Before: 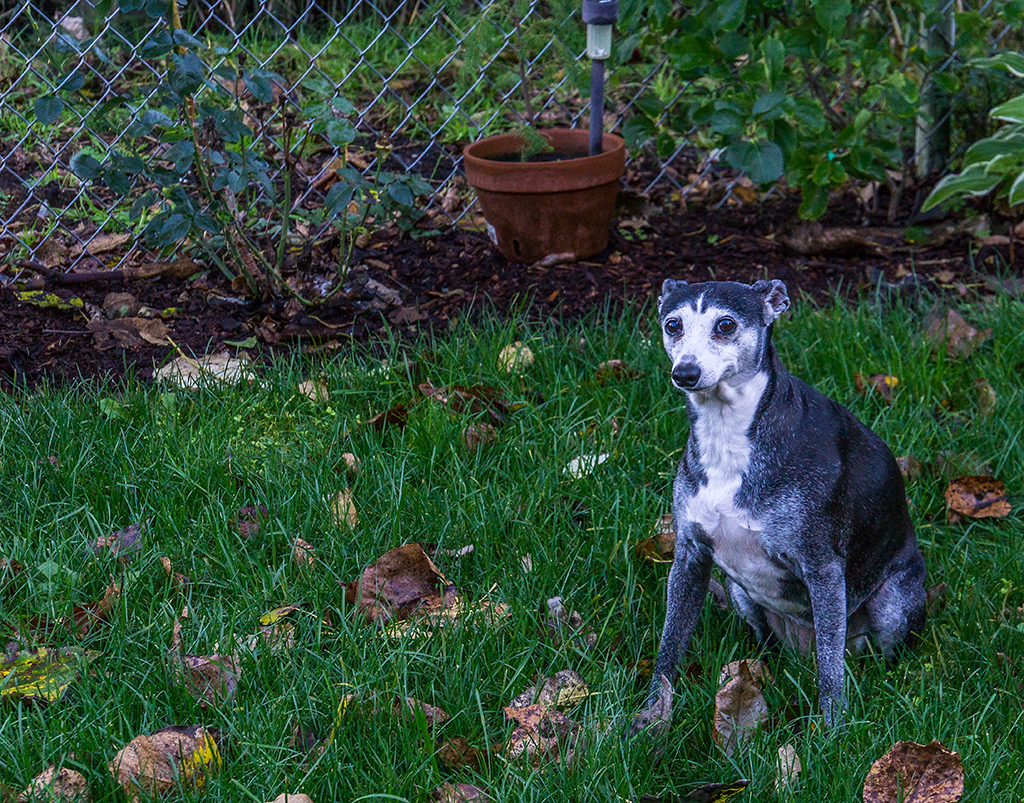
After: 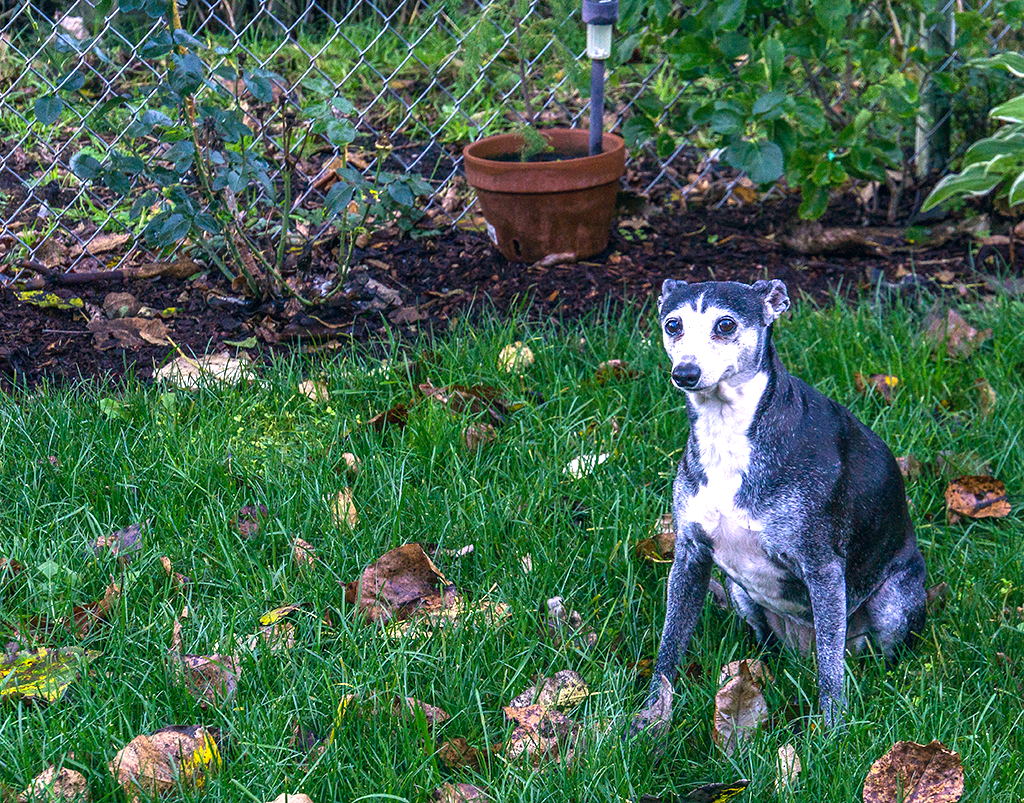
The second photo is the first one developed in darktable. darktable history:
exposure: exposure 1.001 EV, compensate highlight preservation false
color correction: highlights a* 5.42, highlights b* 5.35, shadows a* -4.57, shadows b* -4.99
